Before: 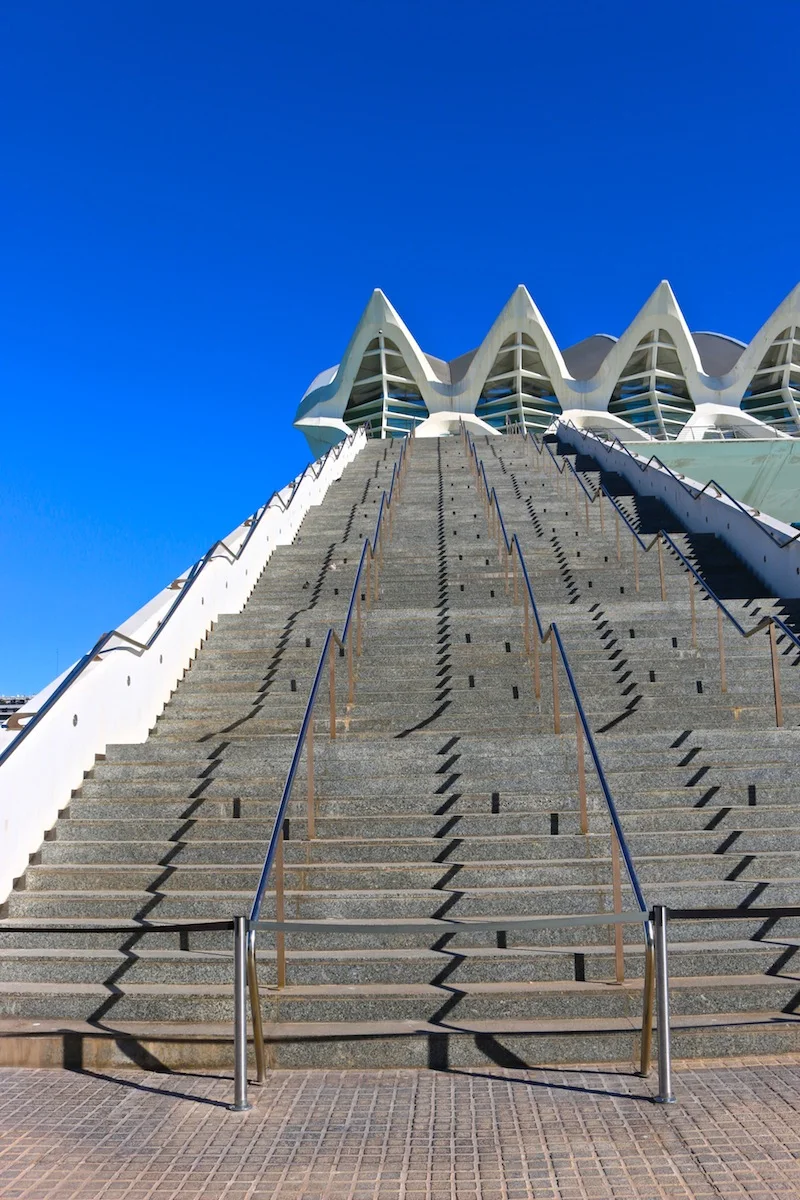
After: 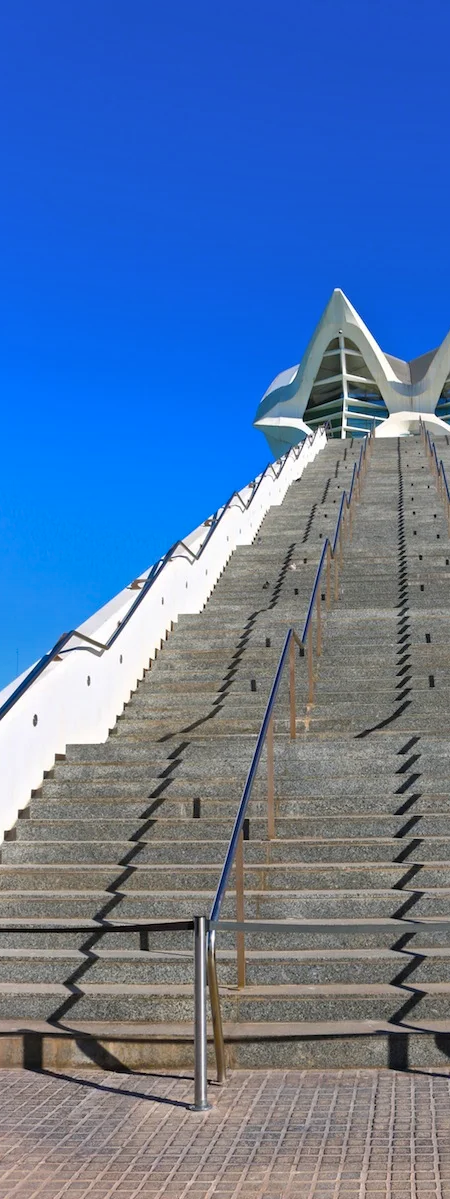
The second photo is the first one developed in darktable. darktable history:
crop: left 5.114%, right 38.589%
shadows and highlights: shadows 60, highlights -60.23, soften with gaussian
